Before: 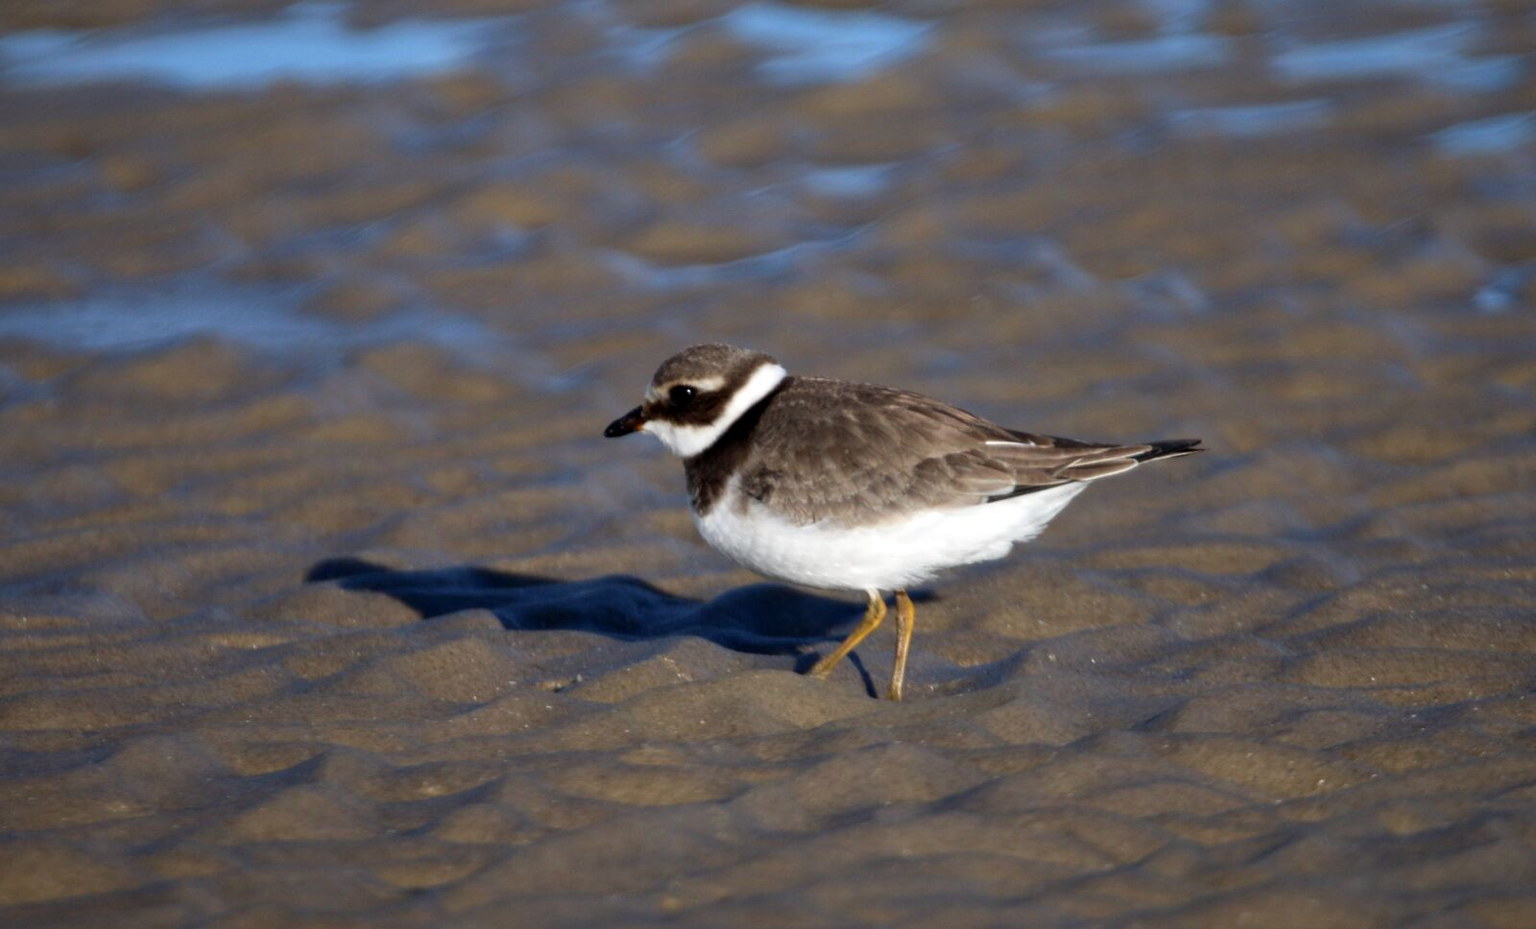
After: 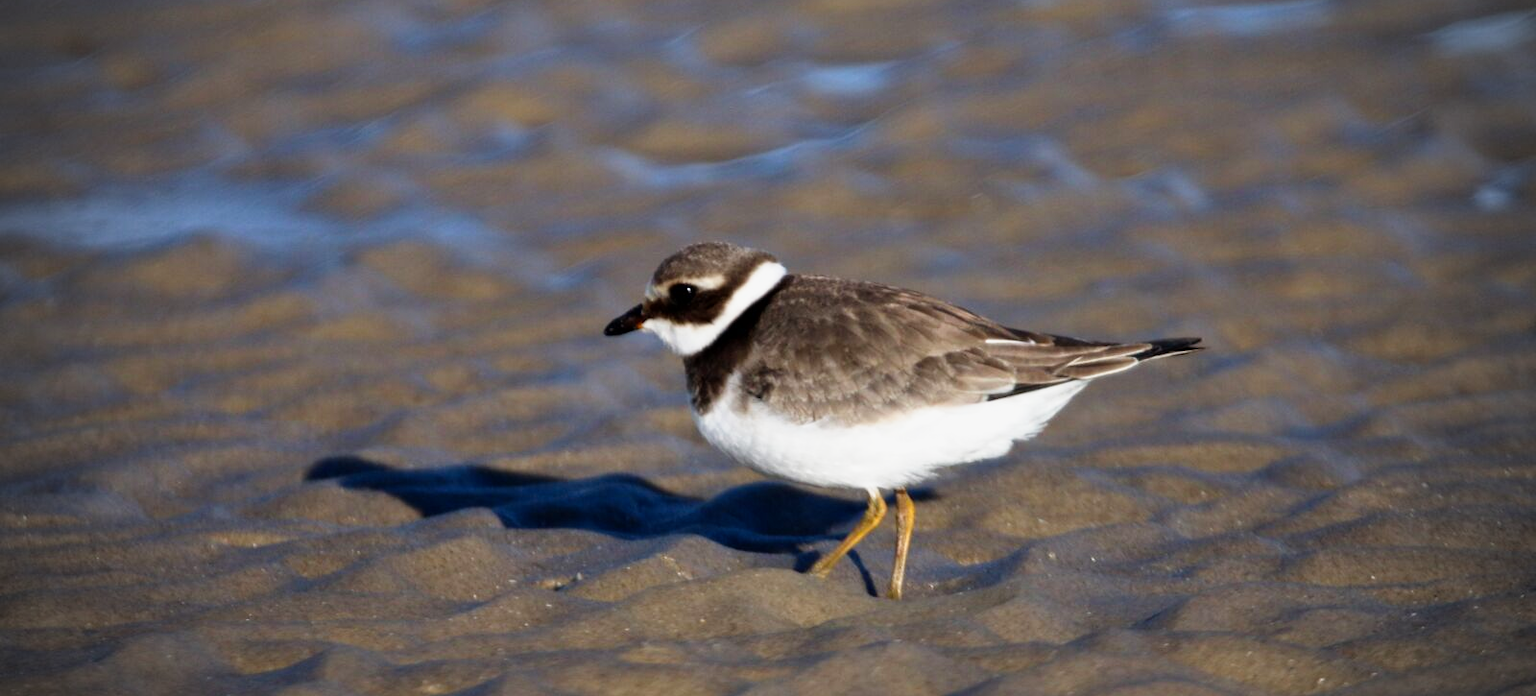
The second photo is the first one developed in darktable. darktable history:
crop: top 11.012%, bottom 13.92%
tone curve: curves: ch0 [(0, 0) (0.091, 0.077) (0.517, 0.574) (0.745, 0.82) (0.844, 0.908) (0.909, 0.942) (1, 0.973)]; ch1 [(0, 0) (0.437, 0.404) (0.5, 0.5) (0.534, 0.554) (0.58, 0.603) (0.616, 0.649) (1, 1)]; ch2 [(0, 0) (0.442, 0.415) (0.5, 0.5) (0.535, 0.557) (0.585, 0.62) (1, 1)], preserve colors none
vignetting: fall-off start 67.15%, width/height ratio 1.007, dithering 16-bit output
